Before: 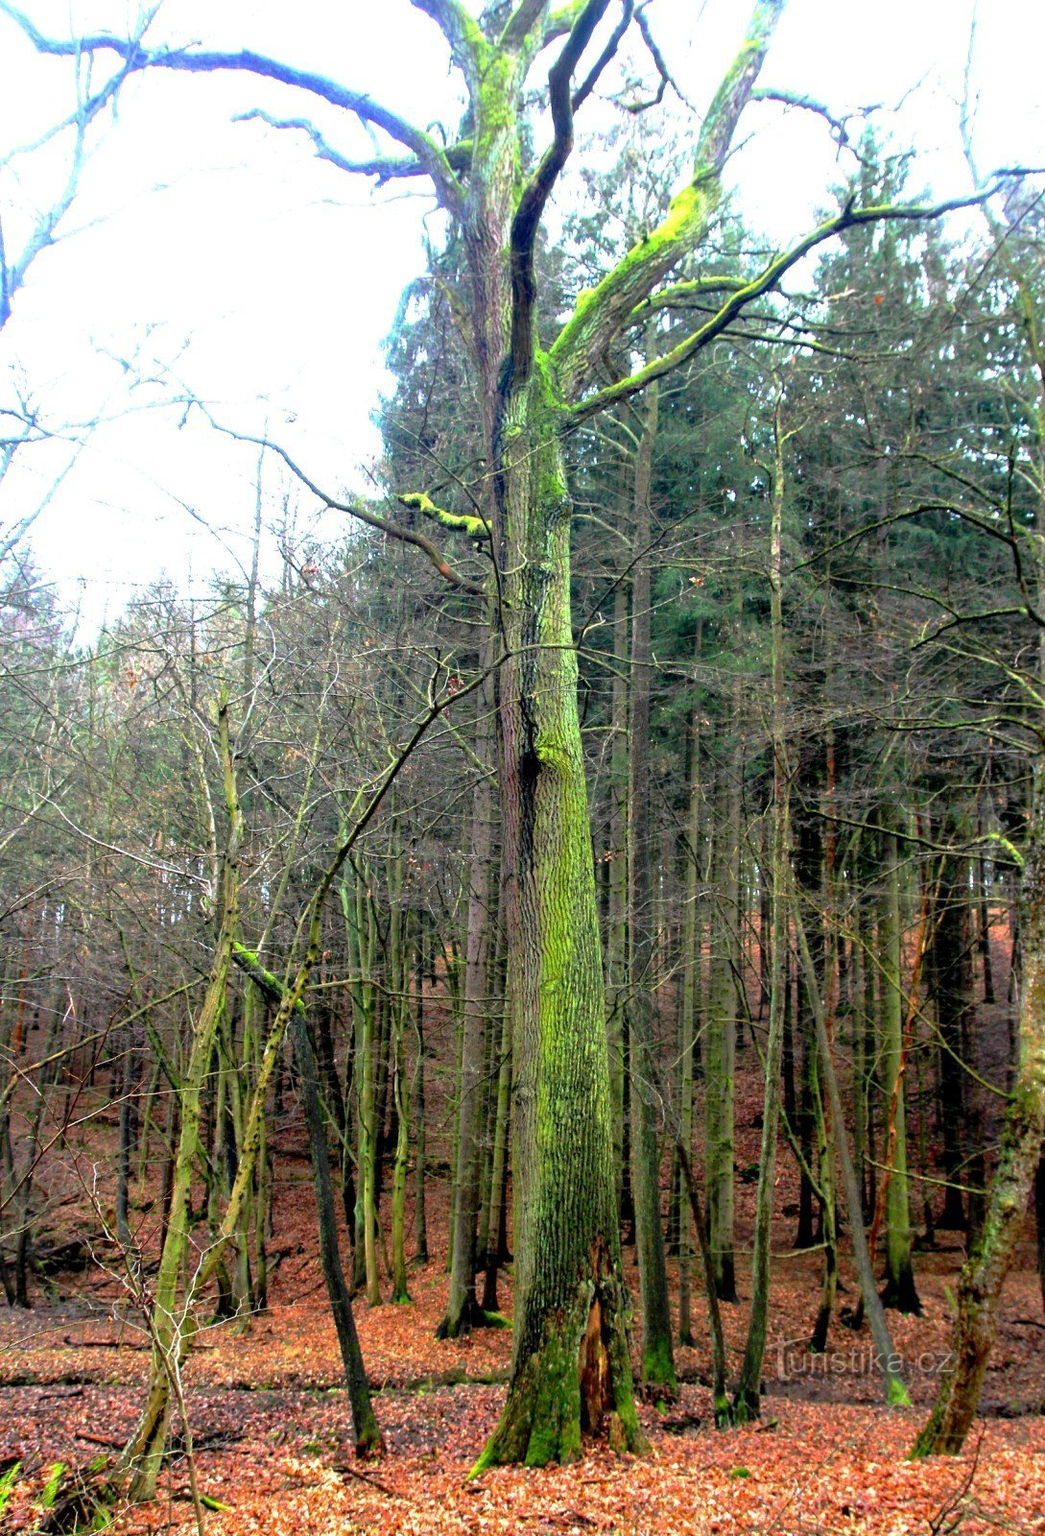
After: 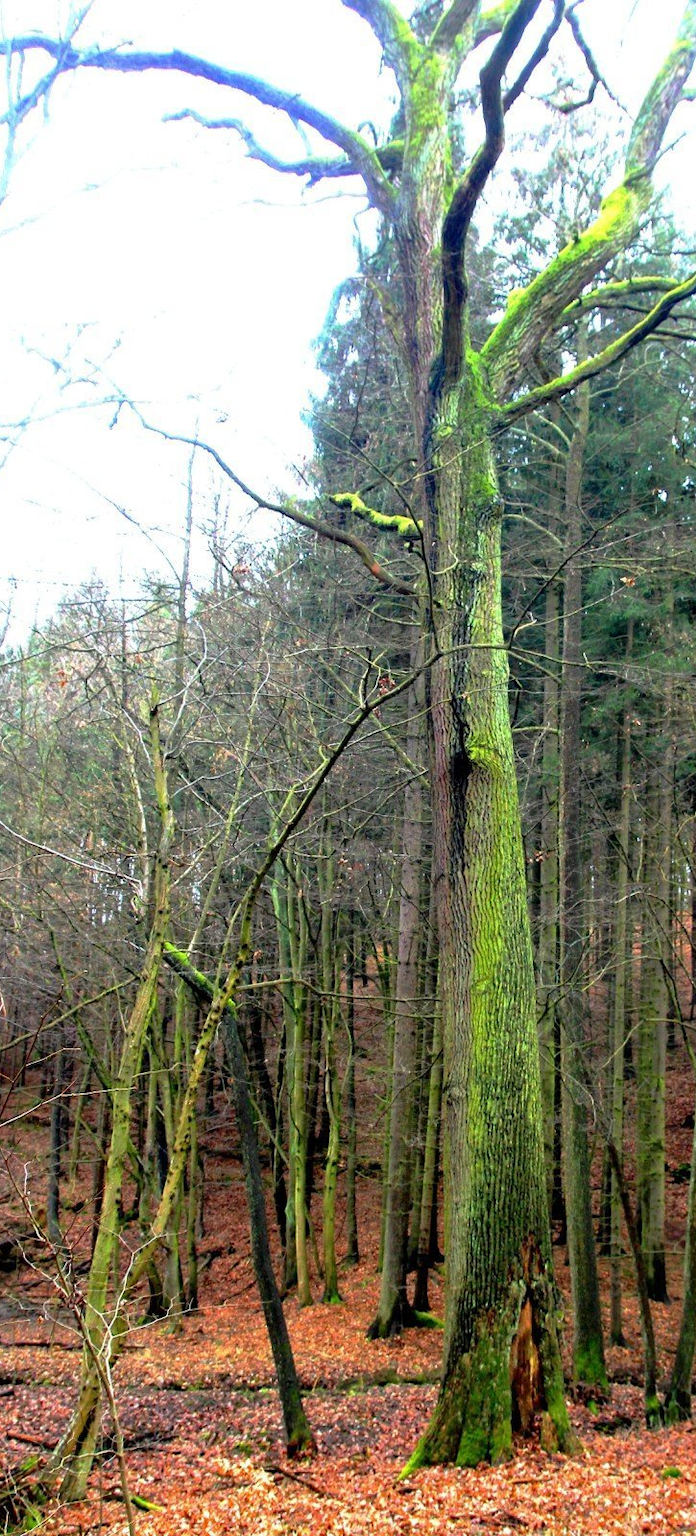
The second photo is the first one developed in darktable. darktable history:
crop and rotate: left 6.676%, right 26.641%
